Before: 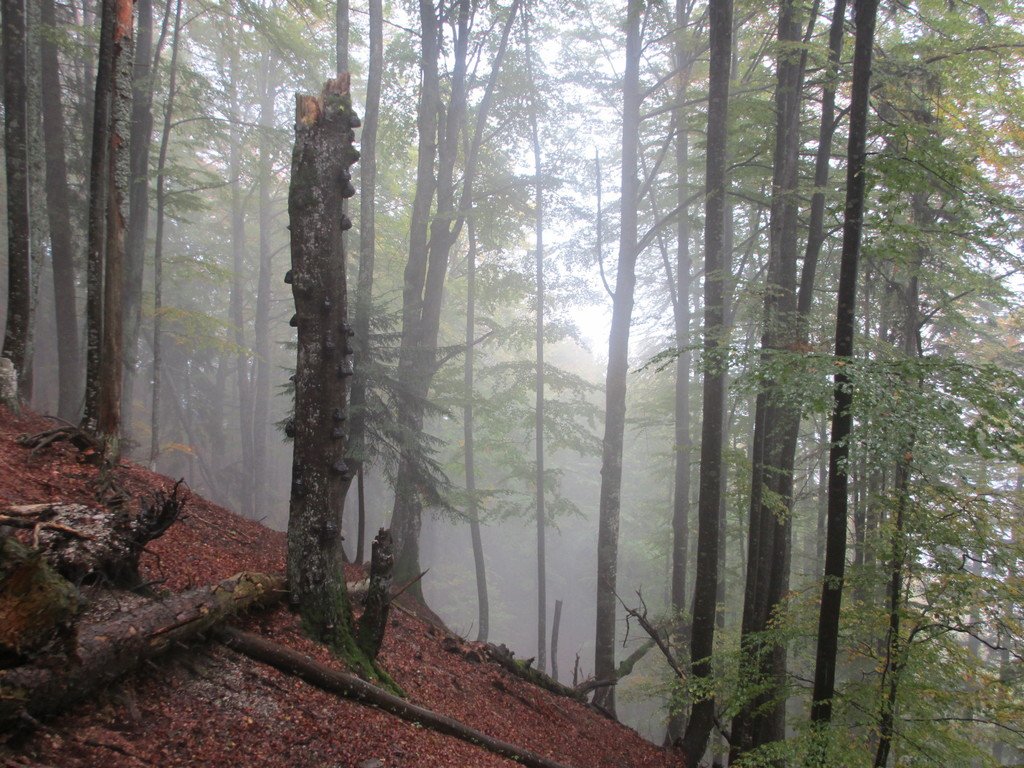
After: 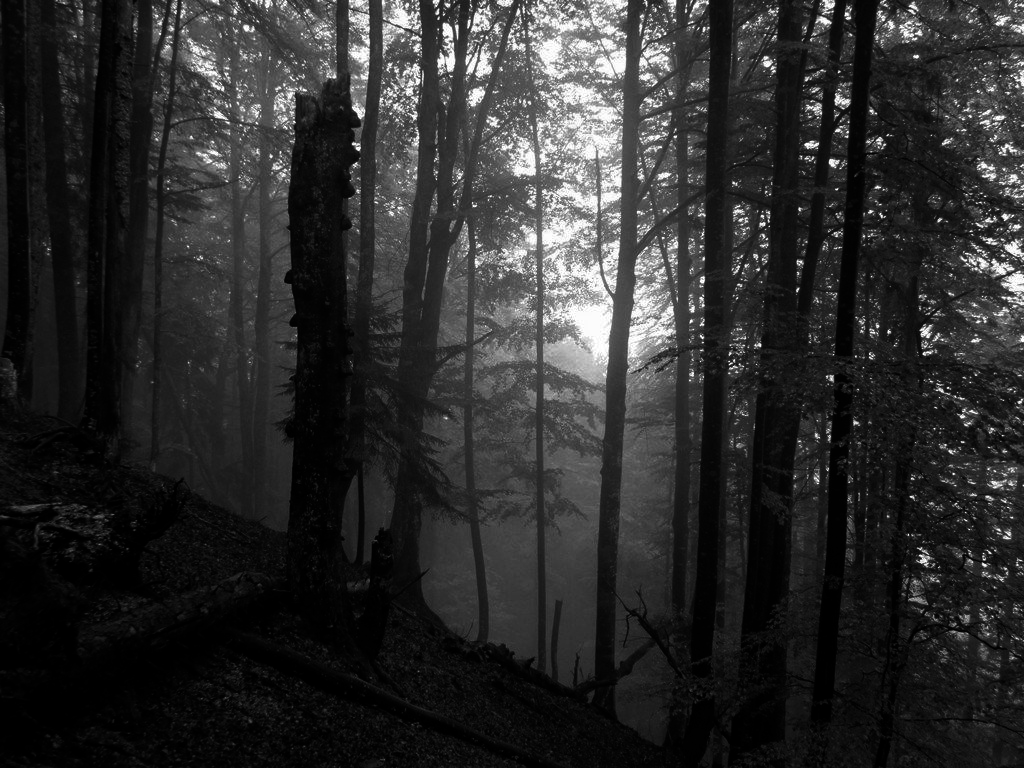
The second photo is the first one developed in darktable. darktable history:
tone equalizer: on, module defaults
contrast brightness saturation: contrast 0.02, brightness -1, saturation -1
